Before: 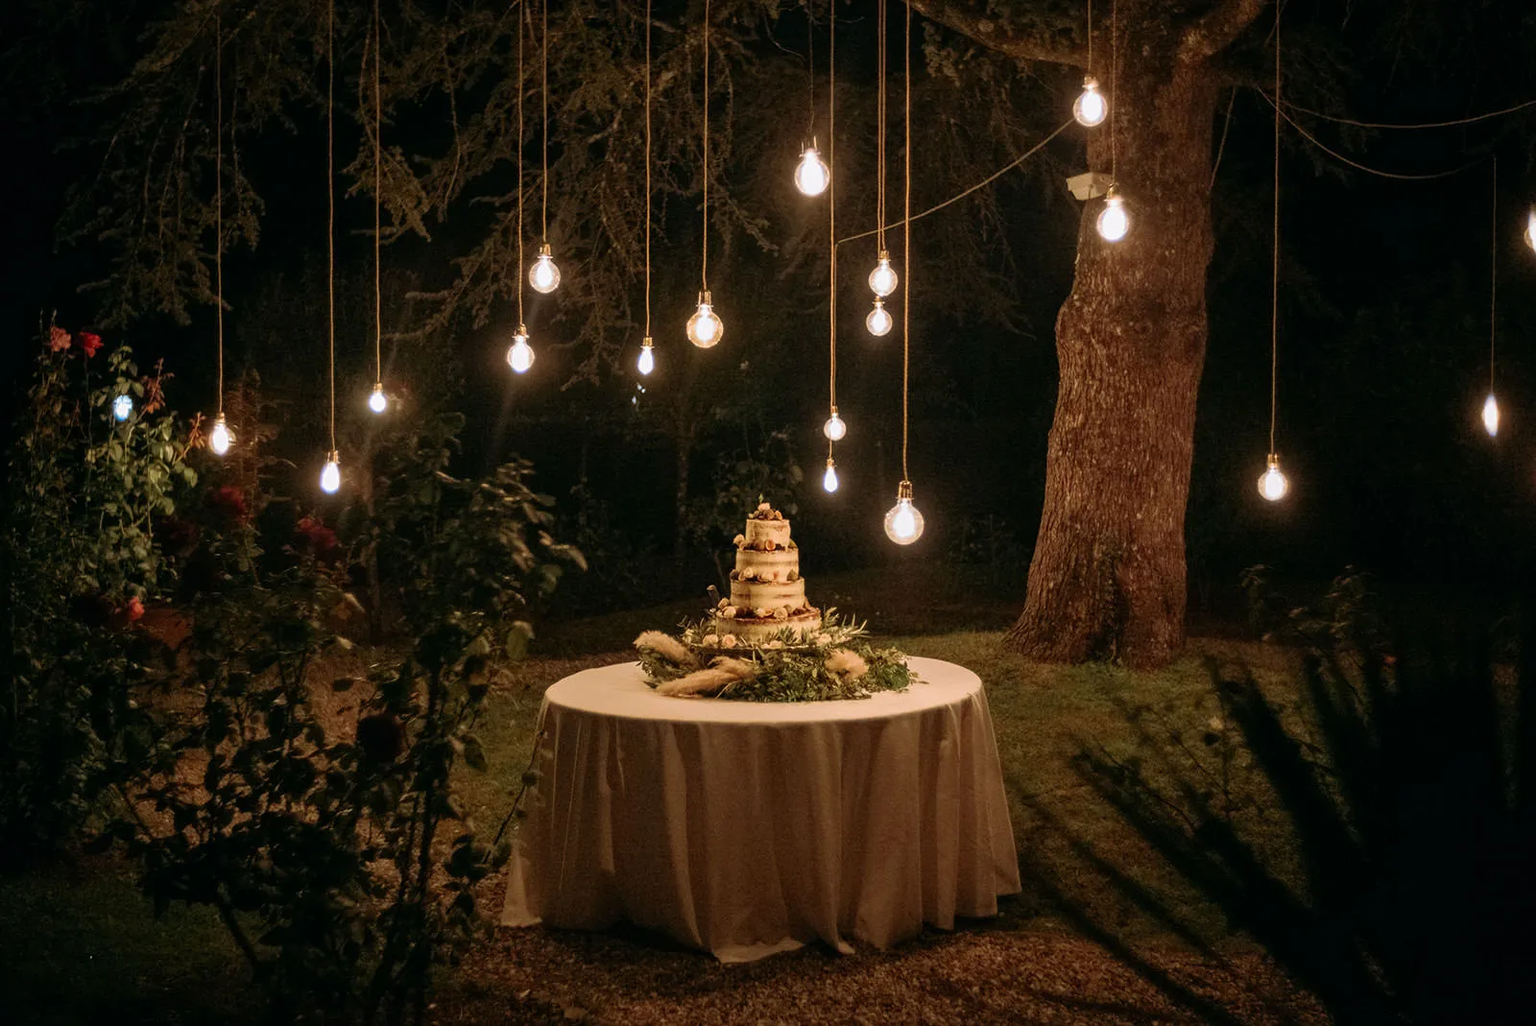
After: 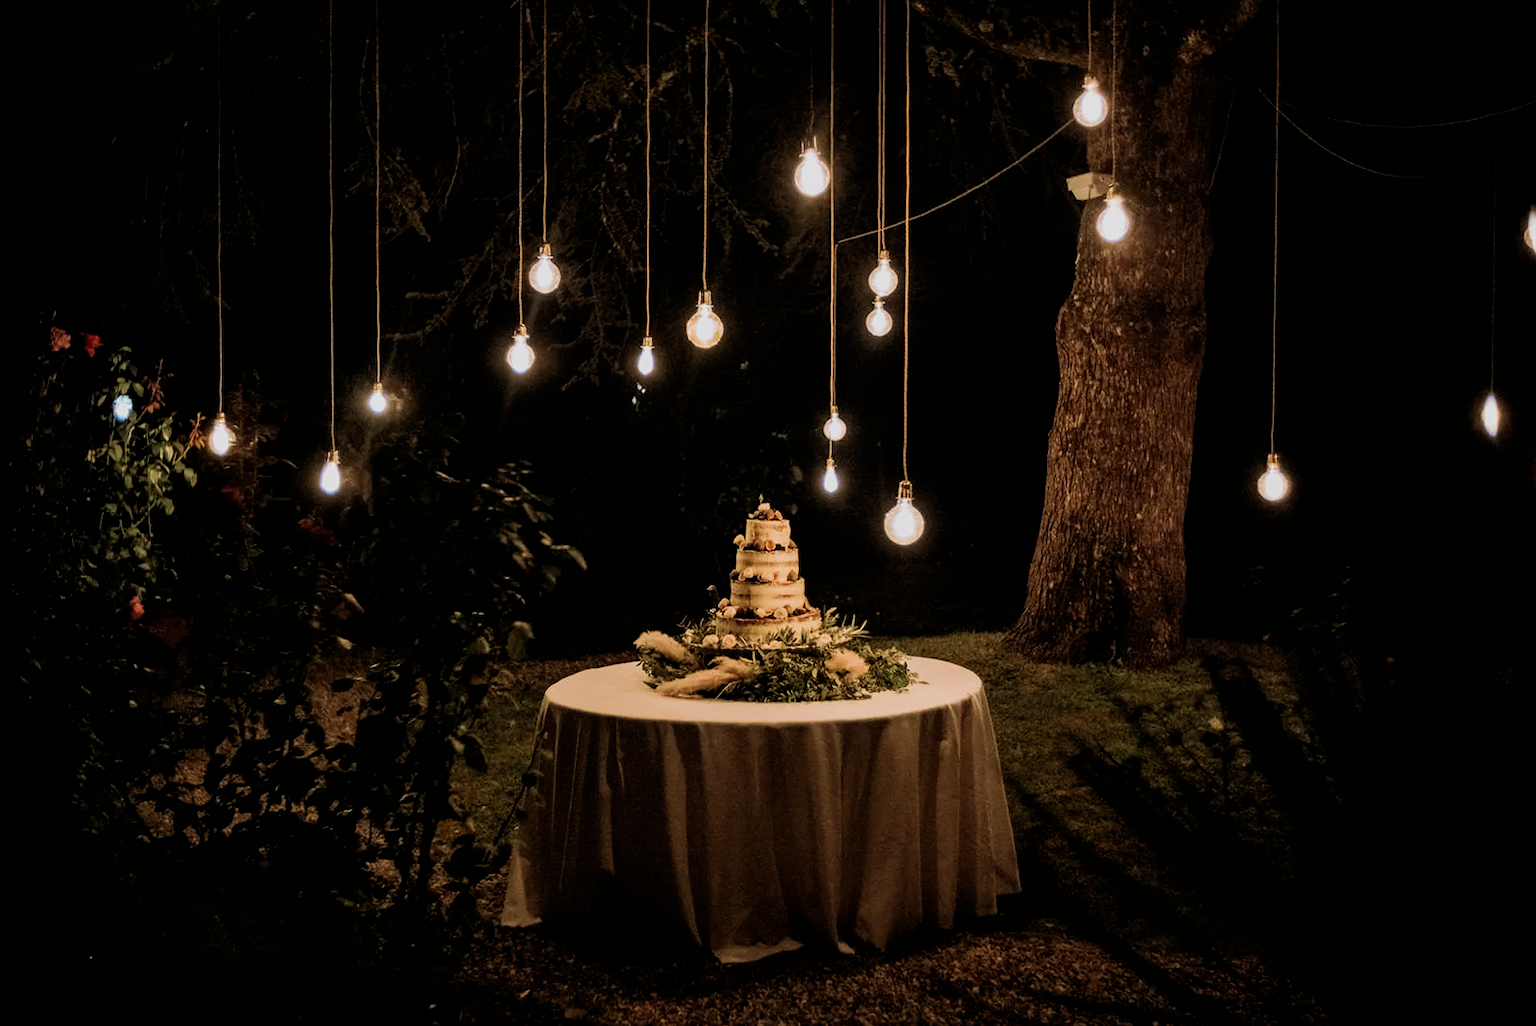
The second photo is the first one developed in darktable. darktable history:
filmic rgb: black relative exposure -5.1 EV, white relative exposure 3.99 EV, hardness 2.91, contrast 1.3, highlights saturation mix -30.36%
